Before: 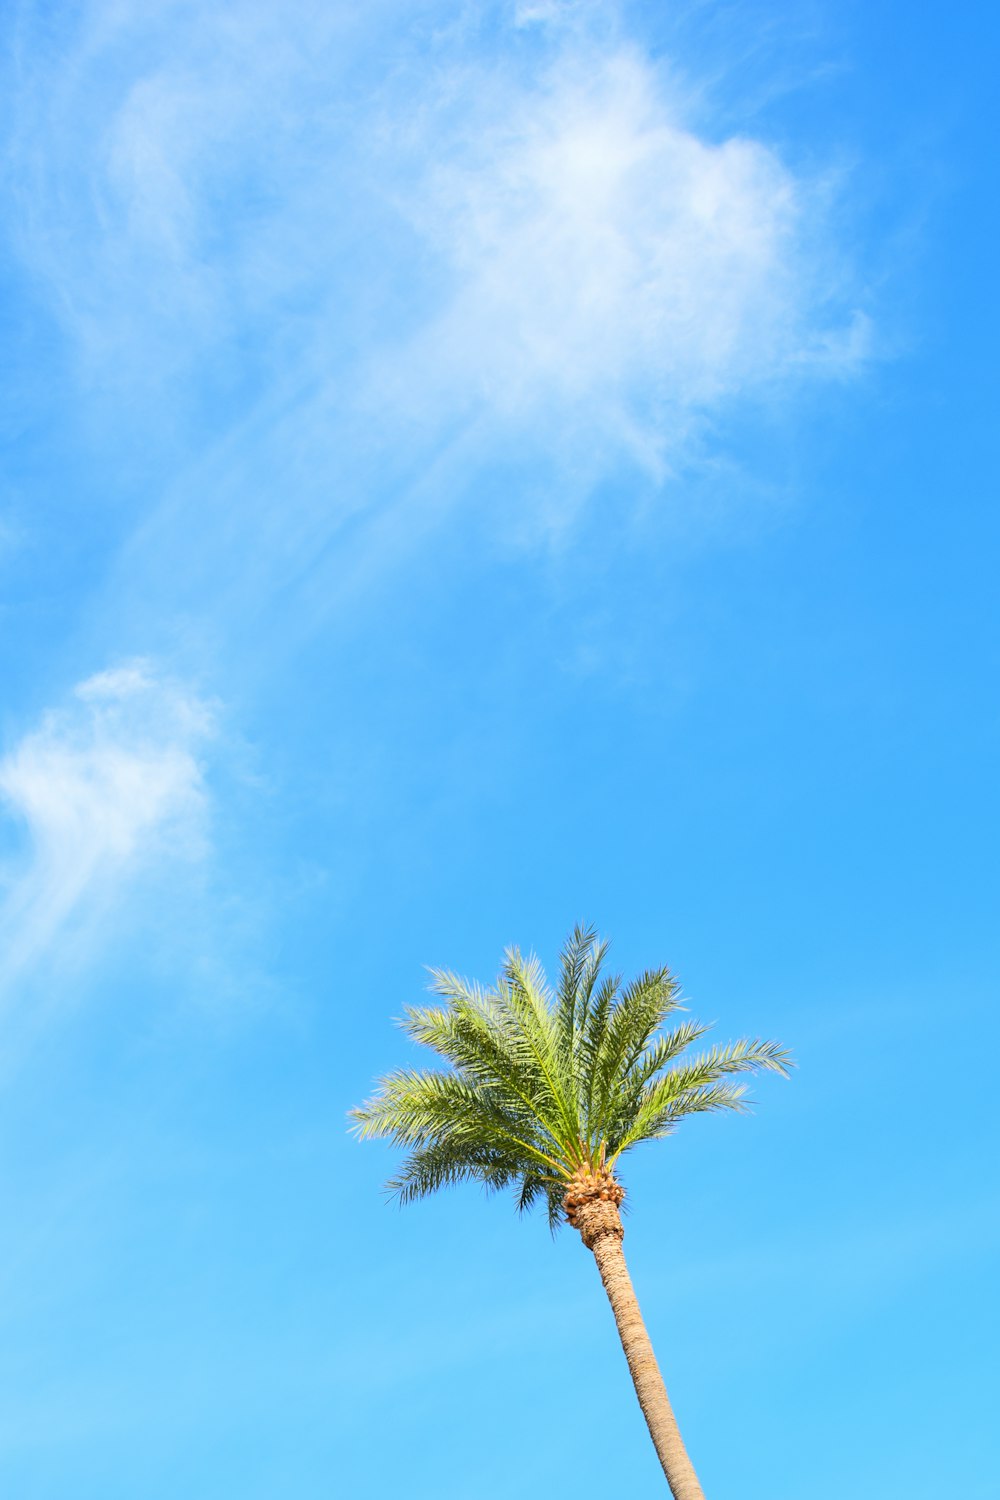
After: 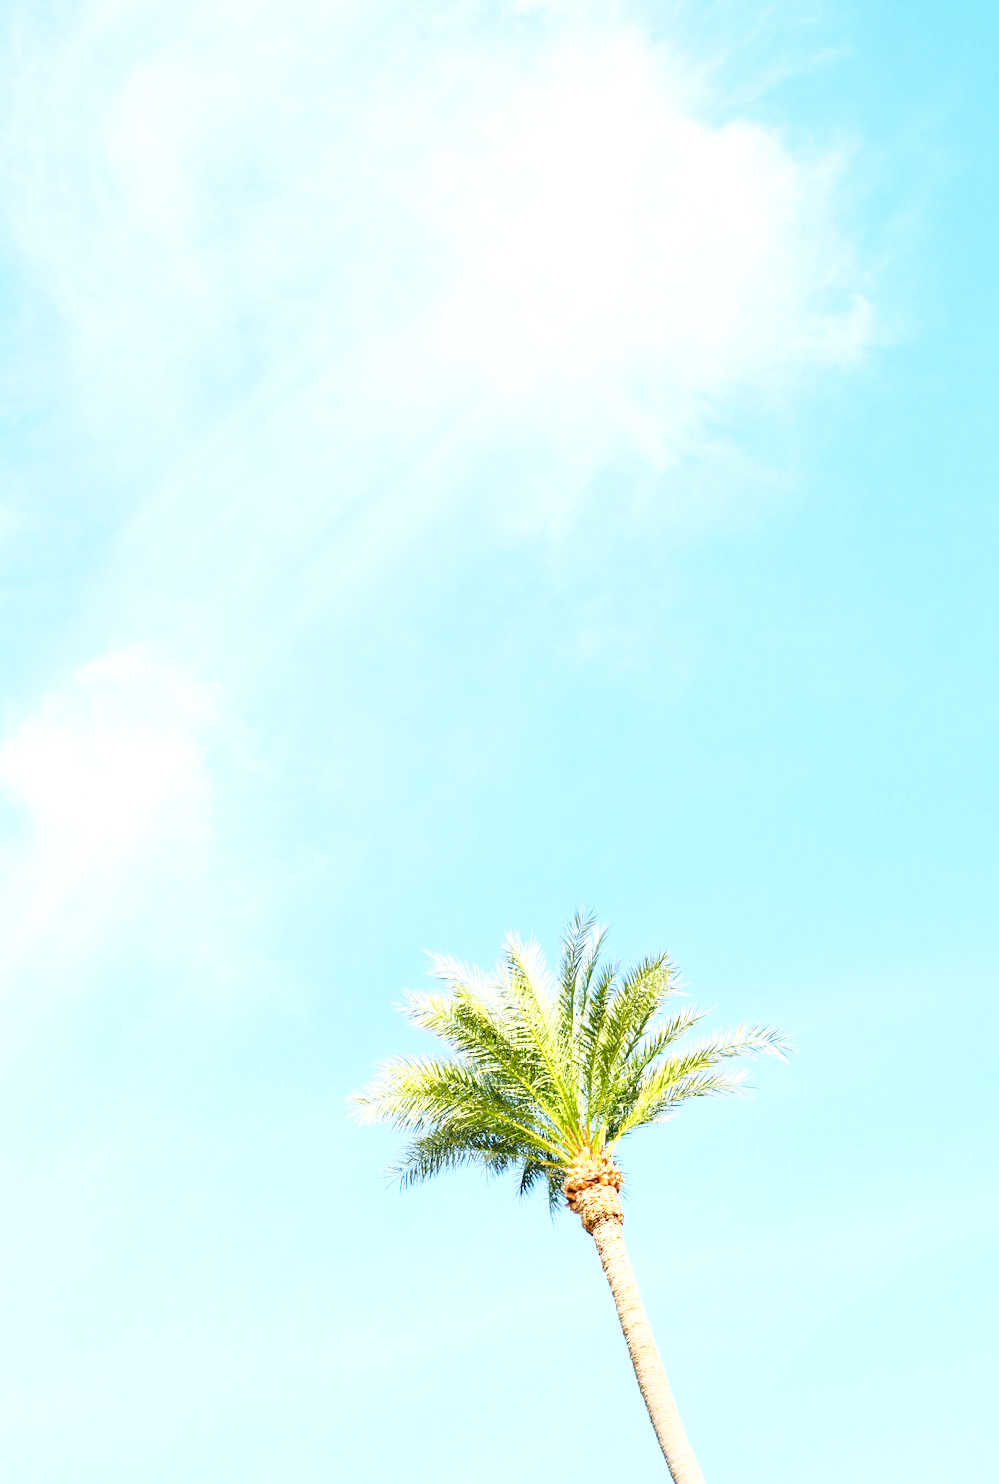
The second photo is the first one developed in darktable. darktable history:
crop: top 1.049%, right 0.001%
base curve: curves: ch0 [(0, 0) (0.028, 0.03) (0.121, 0.232) (0.46, 0.748) (0.859, 0.968) (1, 1)], preserve colors none
exposure: black level correction 0, exposure 0.7 EV, compensate highlight preservation false
